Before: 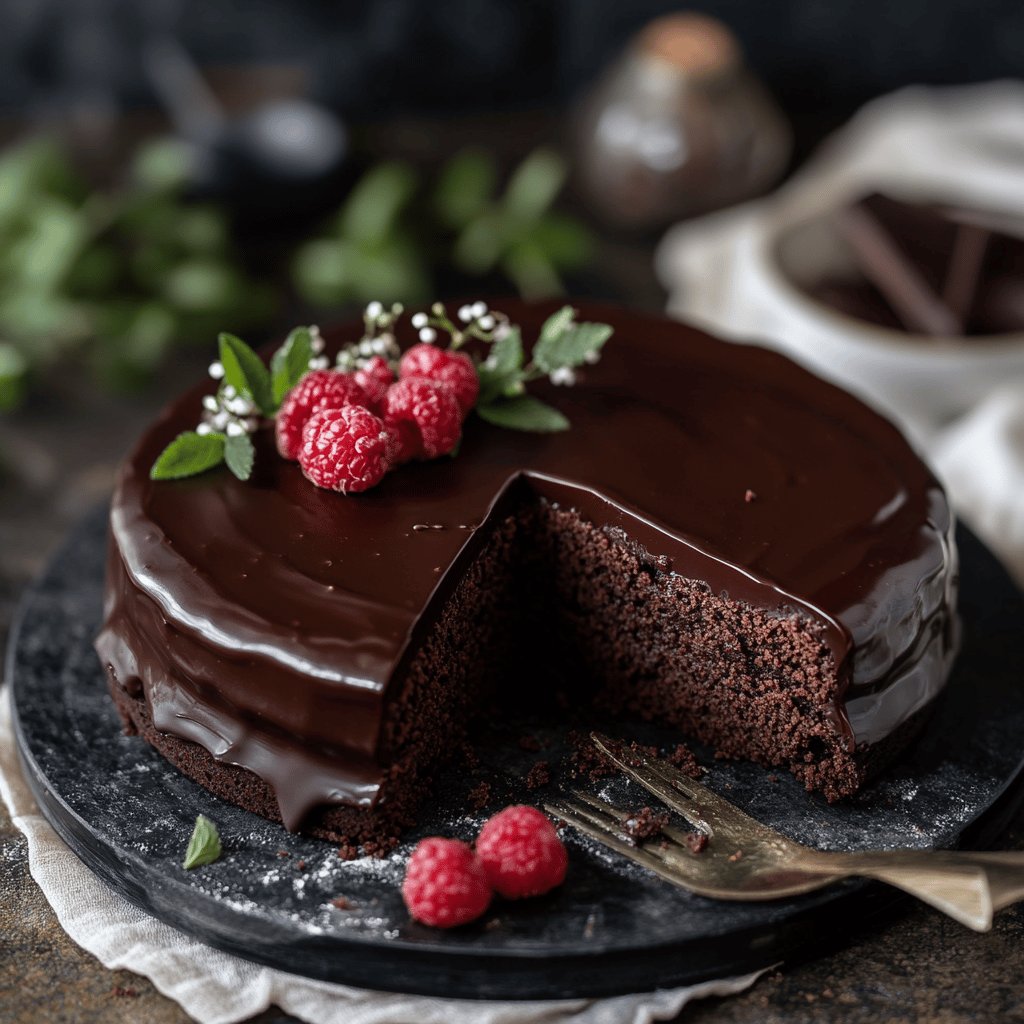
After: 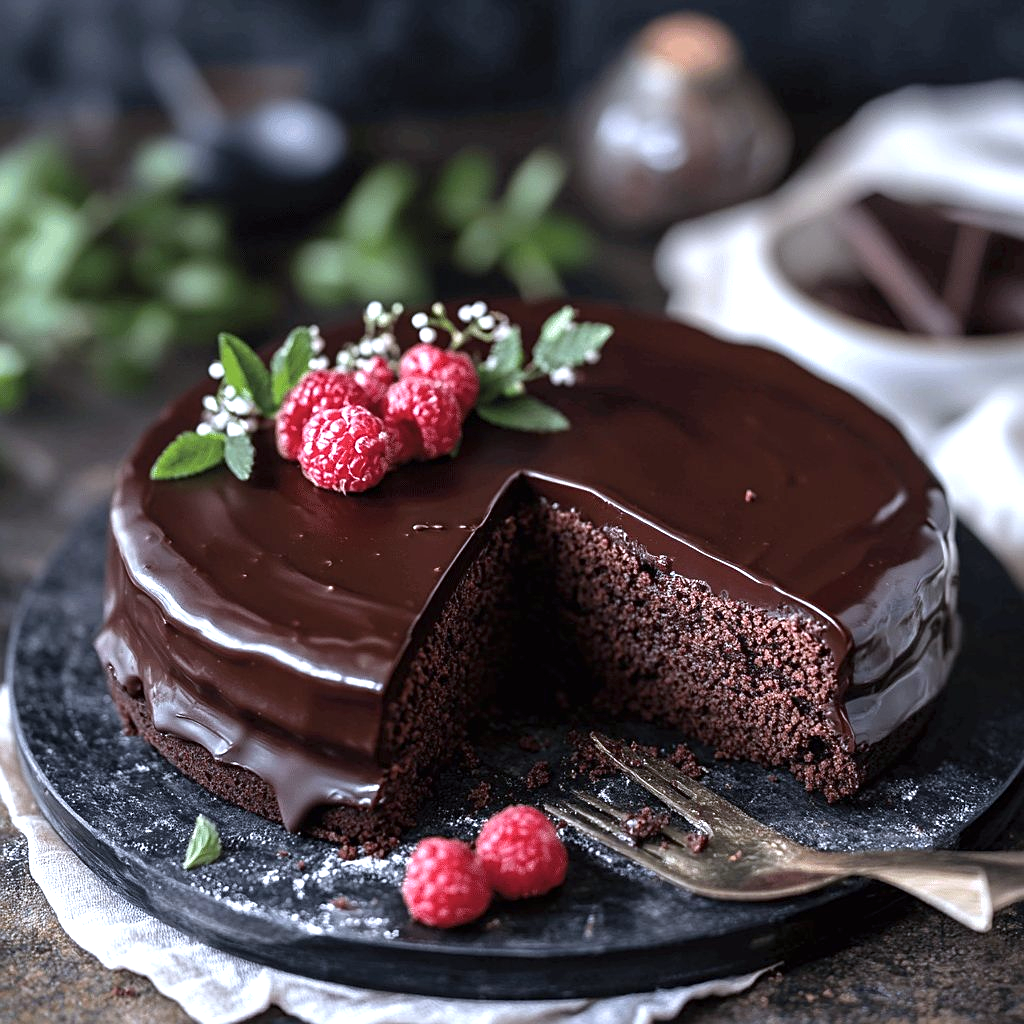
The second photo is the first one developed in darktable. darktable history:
rotate and perspective: automatic cropping original format, crop left 0, crop top 0
color calibration: illuminant as shot in camera, x 0.37, y 0.382, temperature 4313.32 K
exposure: black level correction 0, exposure 0.9 EV, compensate highlight preservation false
contrast brightness saturation: saturation -0.05
sharpen: radius 2.529, amount 0.323
